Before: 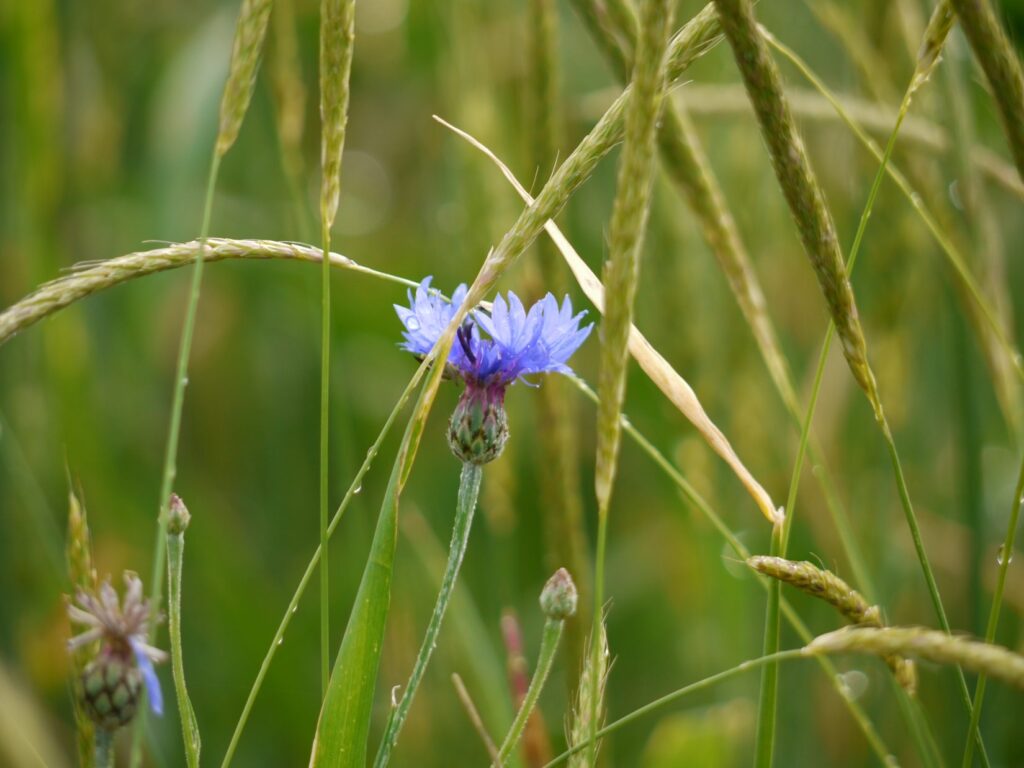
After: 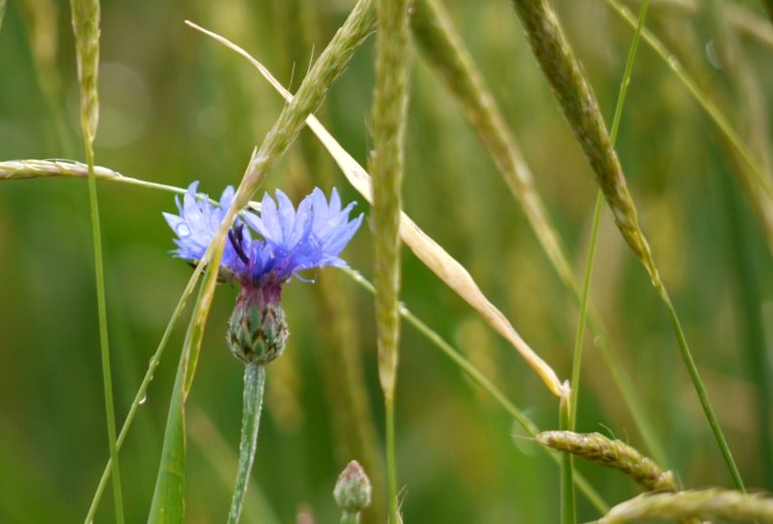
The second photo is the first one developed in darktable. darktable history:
contrast equalizer: octaves 7, y [[0.6 ×6], [0.55 ×6], [0 ×6], [0 ×6], [0 ×6]], mix 0.15
crop and rotate: left 20.74%, top 7.912%, right 0.375%, bottom 13.378%
rotate and perspective: rotation -5°, crop left 0.05, crop right 0.952, crop top 0.11, crop bottom 0.89
